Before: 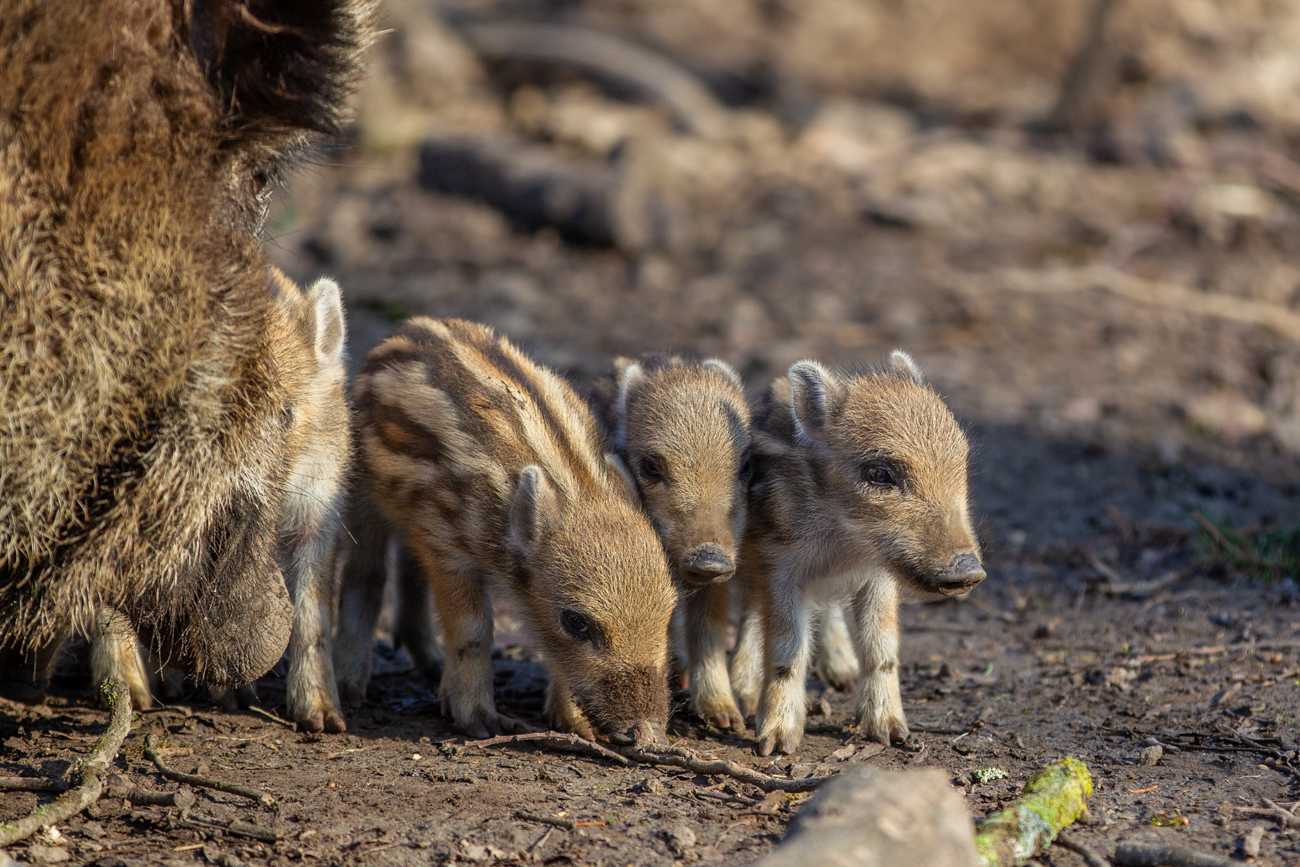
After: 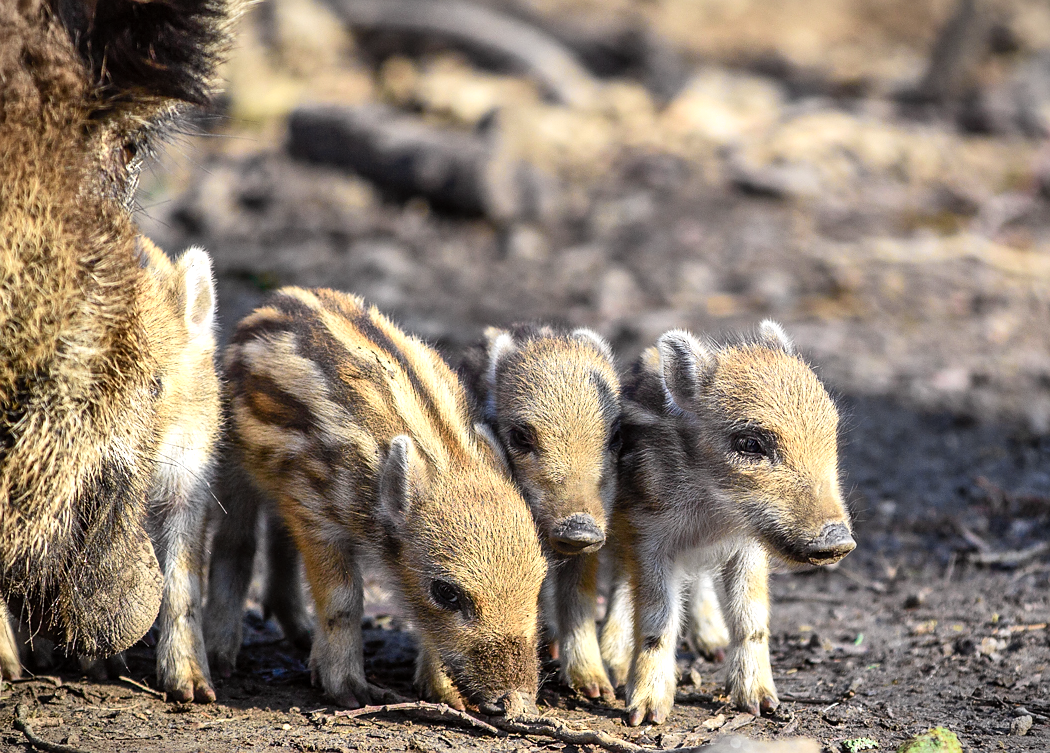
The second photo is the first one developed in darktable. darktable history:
crop: left 10.015%, top 3.546%, right 9.207%, bottom 9.508%
color calibration: output R [0.994, 0.059, -0.119, 0], output G [-0.036, 1.09, -0.119, 0], output B [0.078, -0.108, 0.961, 0], illuminant as shot in camera, x 0.358, y 0.373, temperature 4628.91 K
vignetting: fall-off start 99.41%, fall-off radius 65.16%, automatic ratio true
shadows and highlights: radius 113.59, shadows 51.31, white point adjustment 9.09, highlights -4.54, soften with gaussian
sharpen: radius 0.985
tone curve: curves: ch0 [(0, 0) (0.055, 0.05) (0.258, 0.287) (0.434, 0.526) (0.517, 0.648) (0.745, 0.874) (1, 1)]; ch1 [(0, 0) (0.346, 0.307) (0.418, 0.383) (0.46, 0.439) (0.482, 0.493) (0.502, 0.503) (0.517, 0.514) (0.55, 0.561) (0.588, 0.603) (0.646, 0.688) (1, 1)]; ch2 [(0, 0) (0.346, 0.34) (0.431, 0.45) (0.485, 0.499) (0.5, 0.503) (0.527, 0.525) (0.545, 0.562) (0.679, 0.706) (1, 1)], color space Lab, independent channels, preserve colors none
